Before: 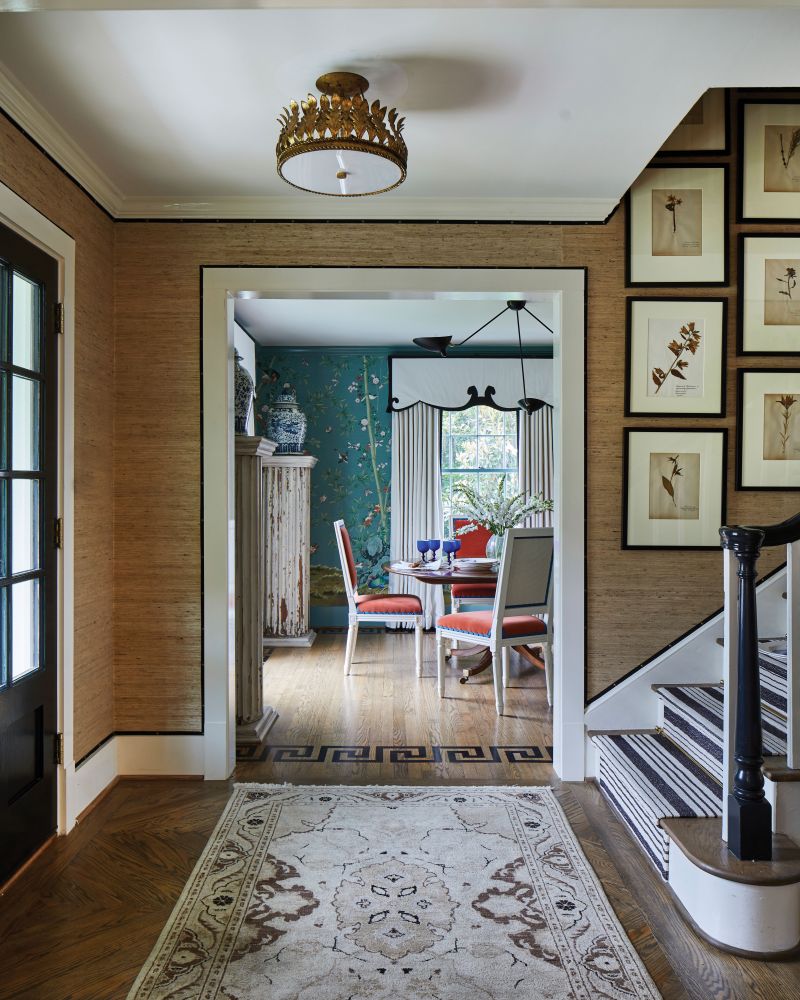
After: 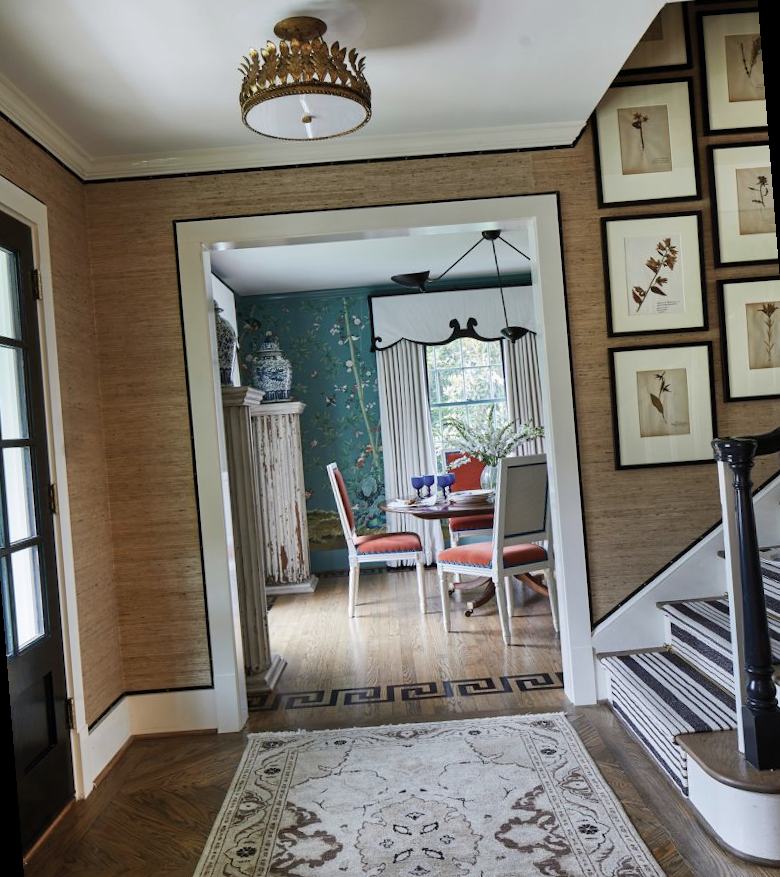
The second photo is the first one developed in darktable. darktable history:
contrast brightness saturation: saturation -0.17
rotate and perspective: rotation -4.57°, crop left 0.054, crop right 0.944, crop top 0.087, crop bottom 0.914
